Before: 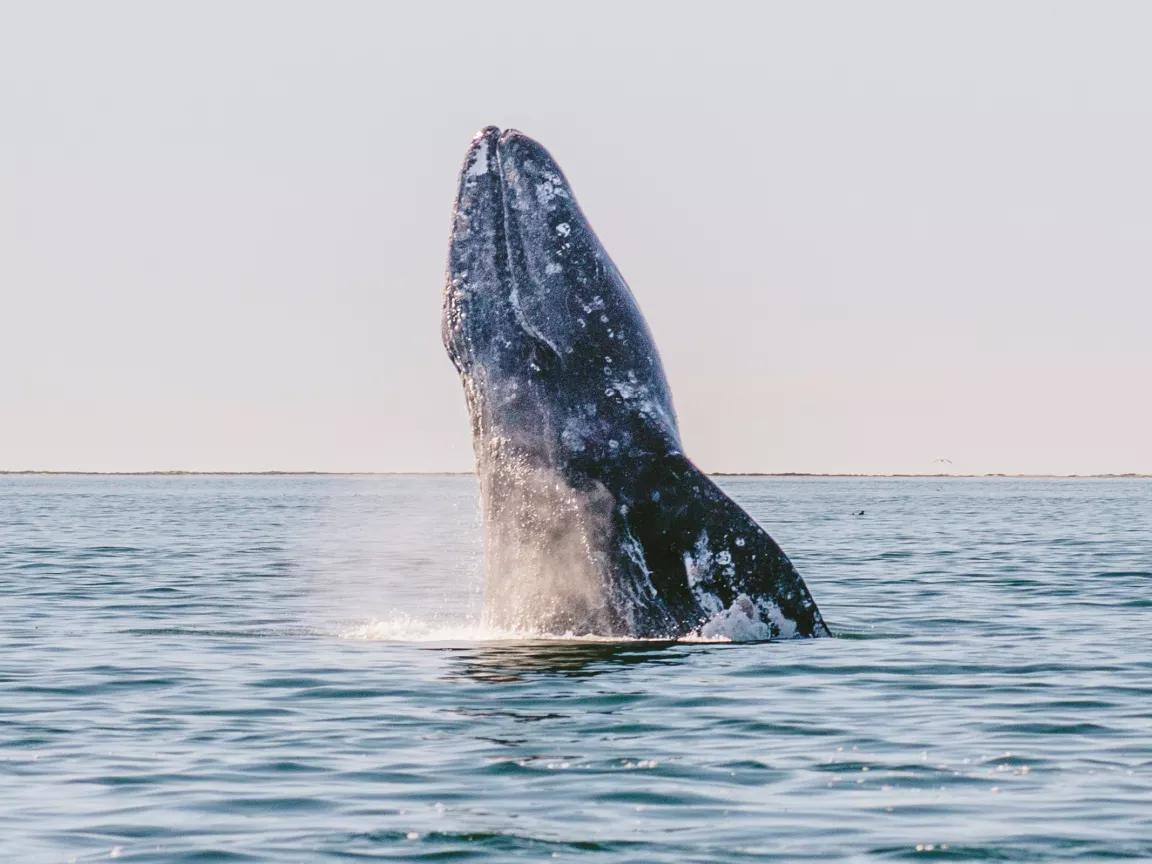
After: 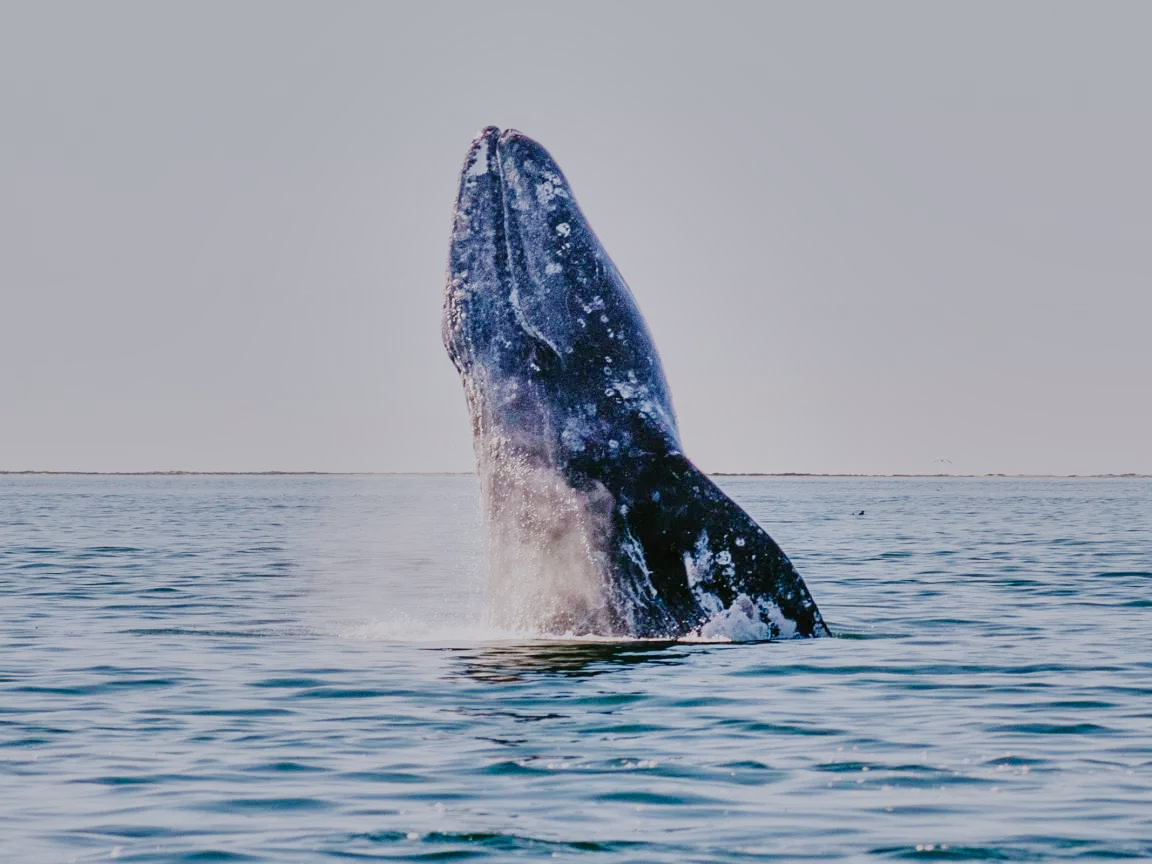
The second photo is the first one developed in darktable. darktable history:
shadows and highlights: soften with gaussian
filmic rgb: middle gray luminance 29.21%, black relative exposure -10.26 EV, white relative exposure 5.51 EV, target black luminance 0%, hardness 3.96, latitude 1.18%, contrast 1.122, highlights saturation mix 5.75%, shadows ↔ highlights balance 14.47%, preserve chrominance no, color science v5 (2021), contrast in shadows safe, contrast in highlights safe
color calibration: illuminant as shot in camera, x 0.358, y 0.373, temperature 4628.91 K
